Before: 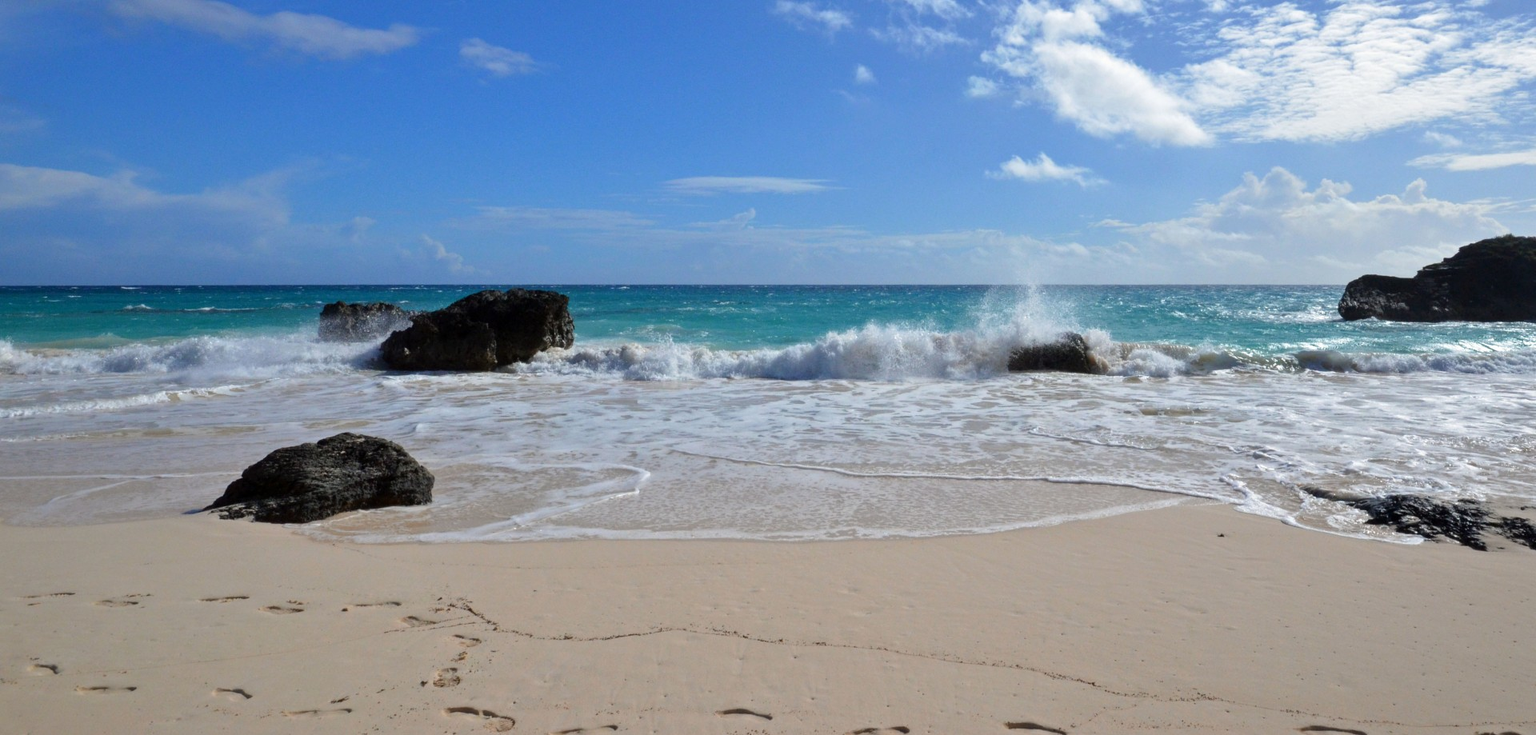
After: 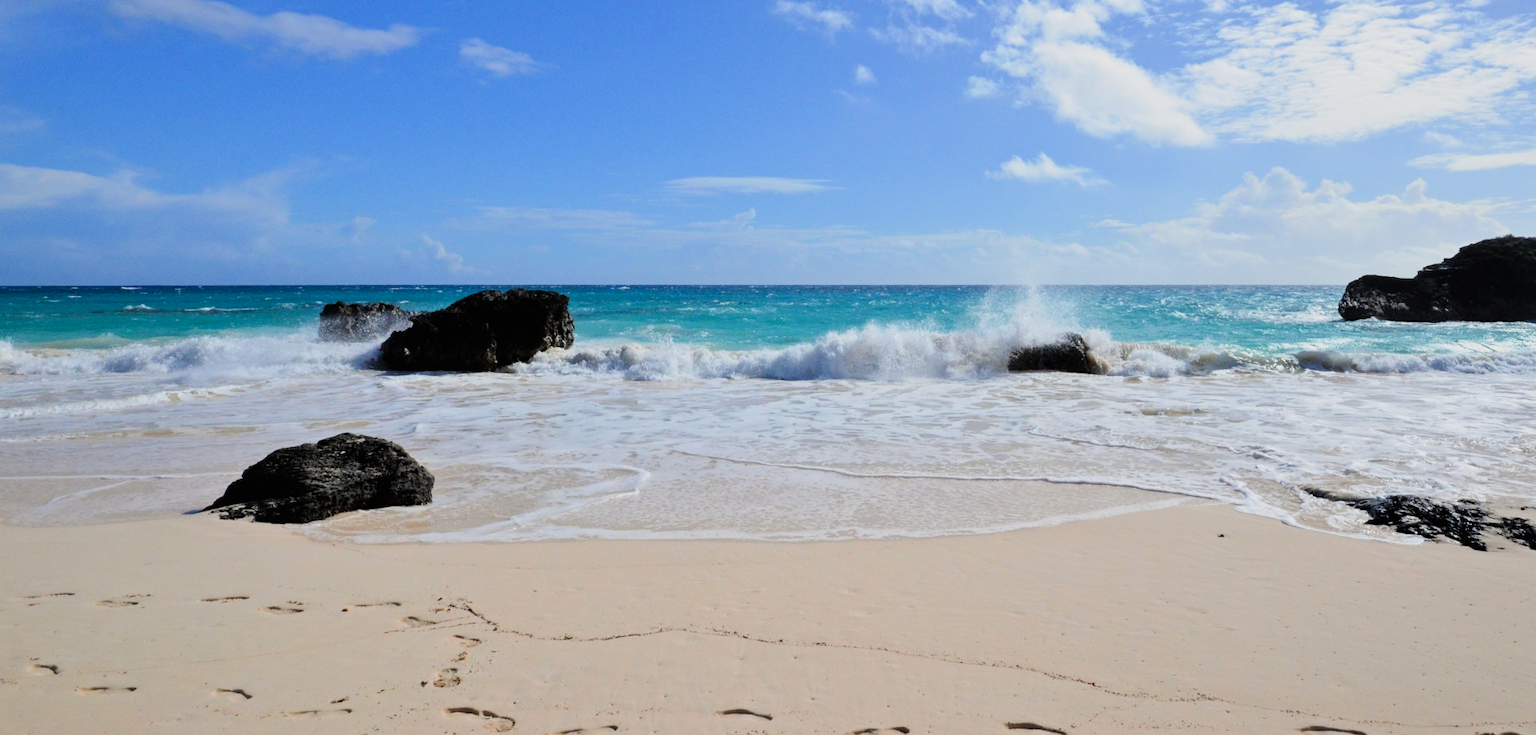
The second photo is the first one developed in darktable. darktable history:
contrast brightness saturation: contrast 0.197, brightness 0.167, saturation 0.218
filmic rgb: black relative exposure -7.09 EV, white relative exposure 5.36 EV, hardness 3.02, iterations of high-quality reconstruction 0
